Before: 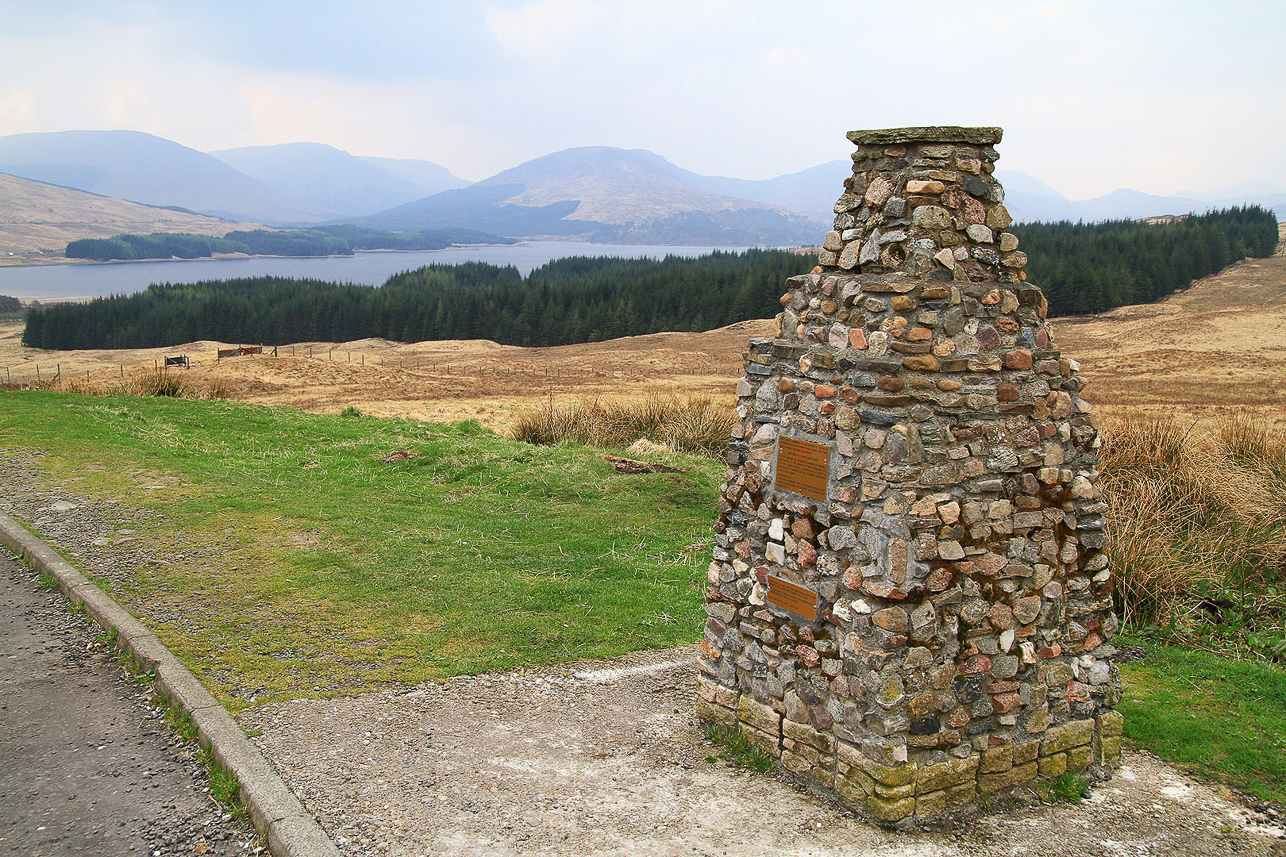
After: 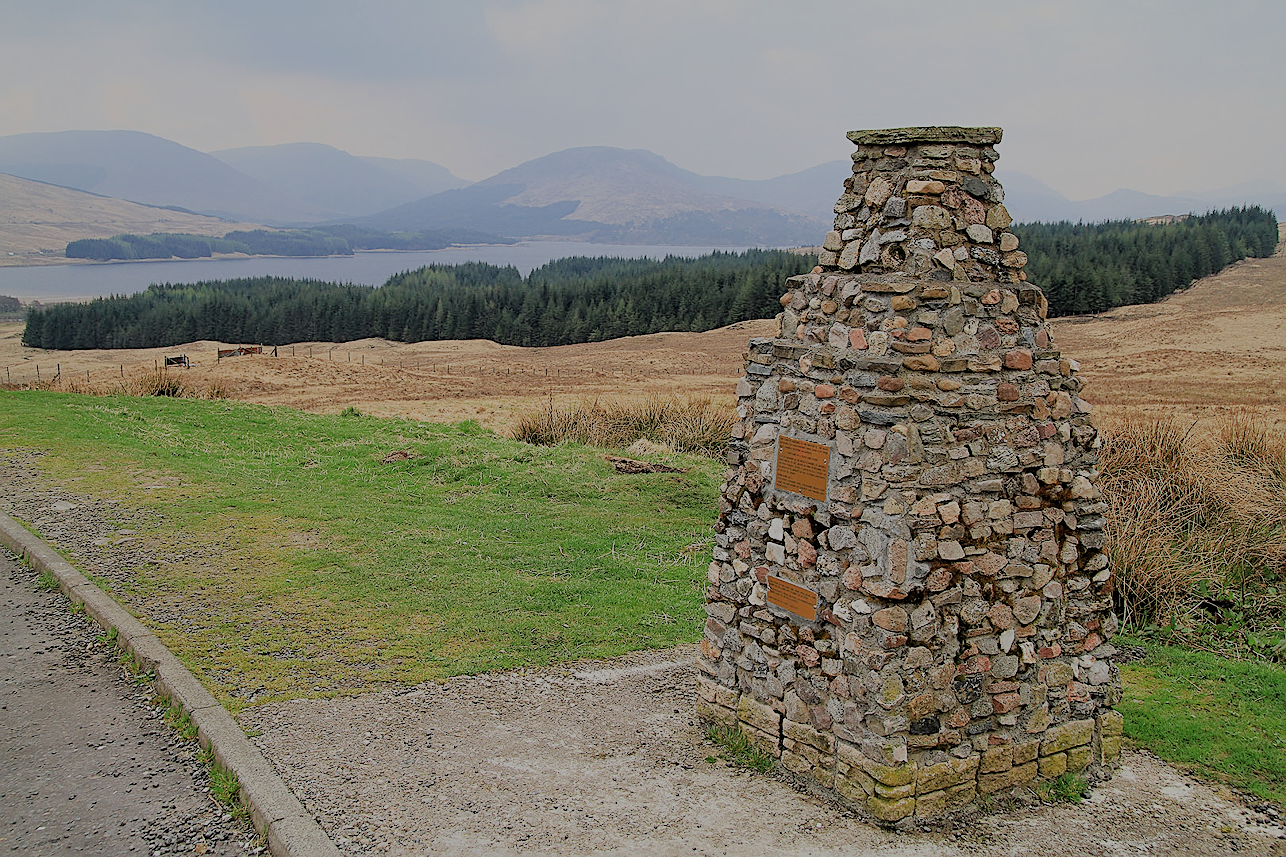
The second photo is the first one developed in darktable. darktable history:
filmic rgb: black relative exposure -4.44 EV, white relative exposure 6.55 EV, hardness 1.88, contrast 0.516, iterations of high-quality reconstruction 0
local contrast: mode bilateral grid, contrast 15, coarseness 36, detail 104%, midtone range 0.2
sharpen: on, module defaults
